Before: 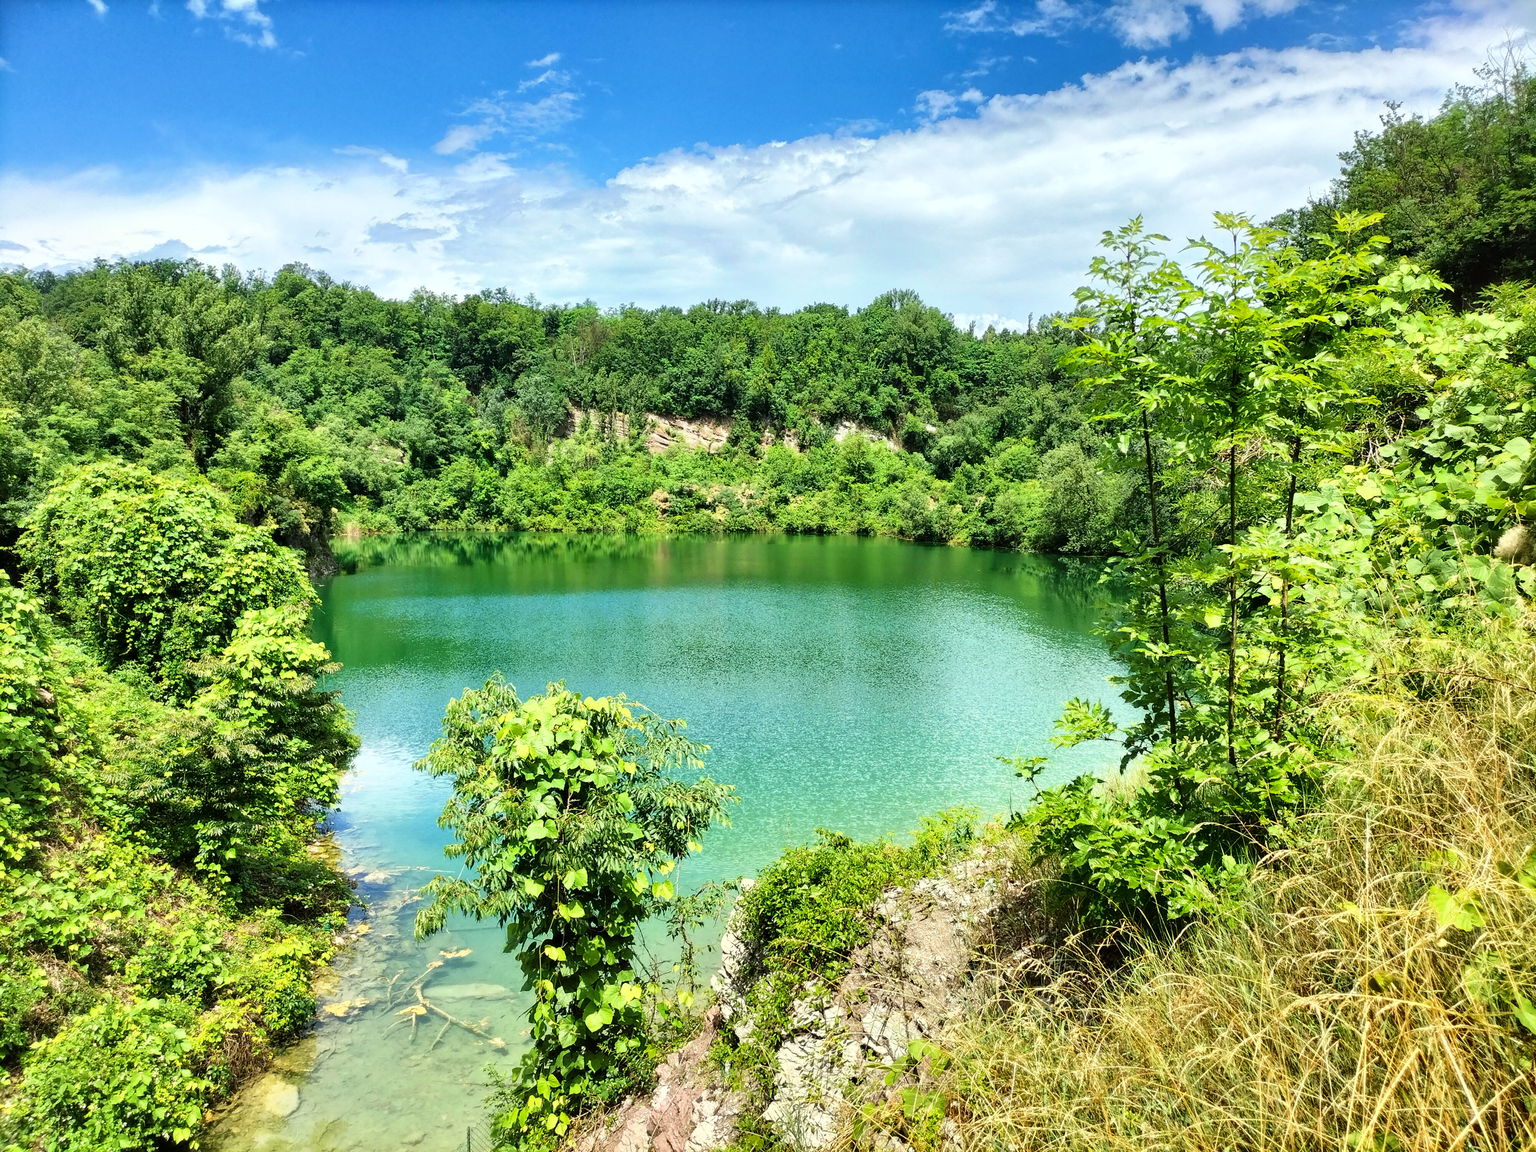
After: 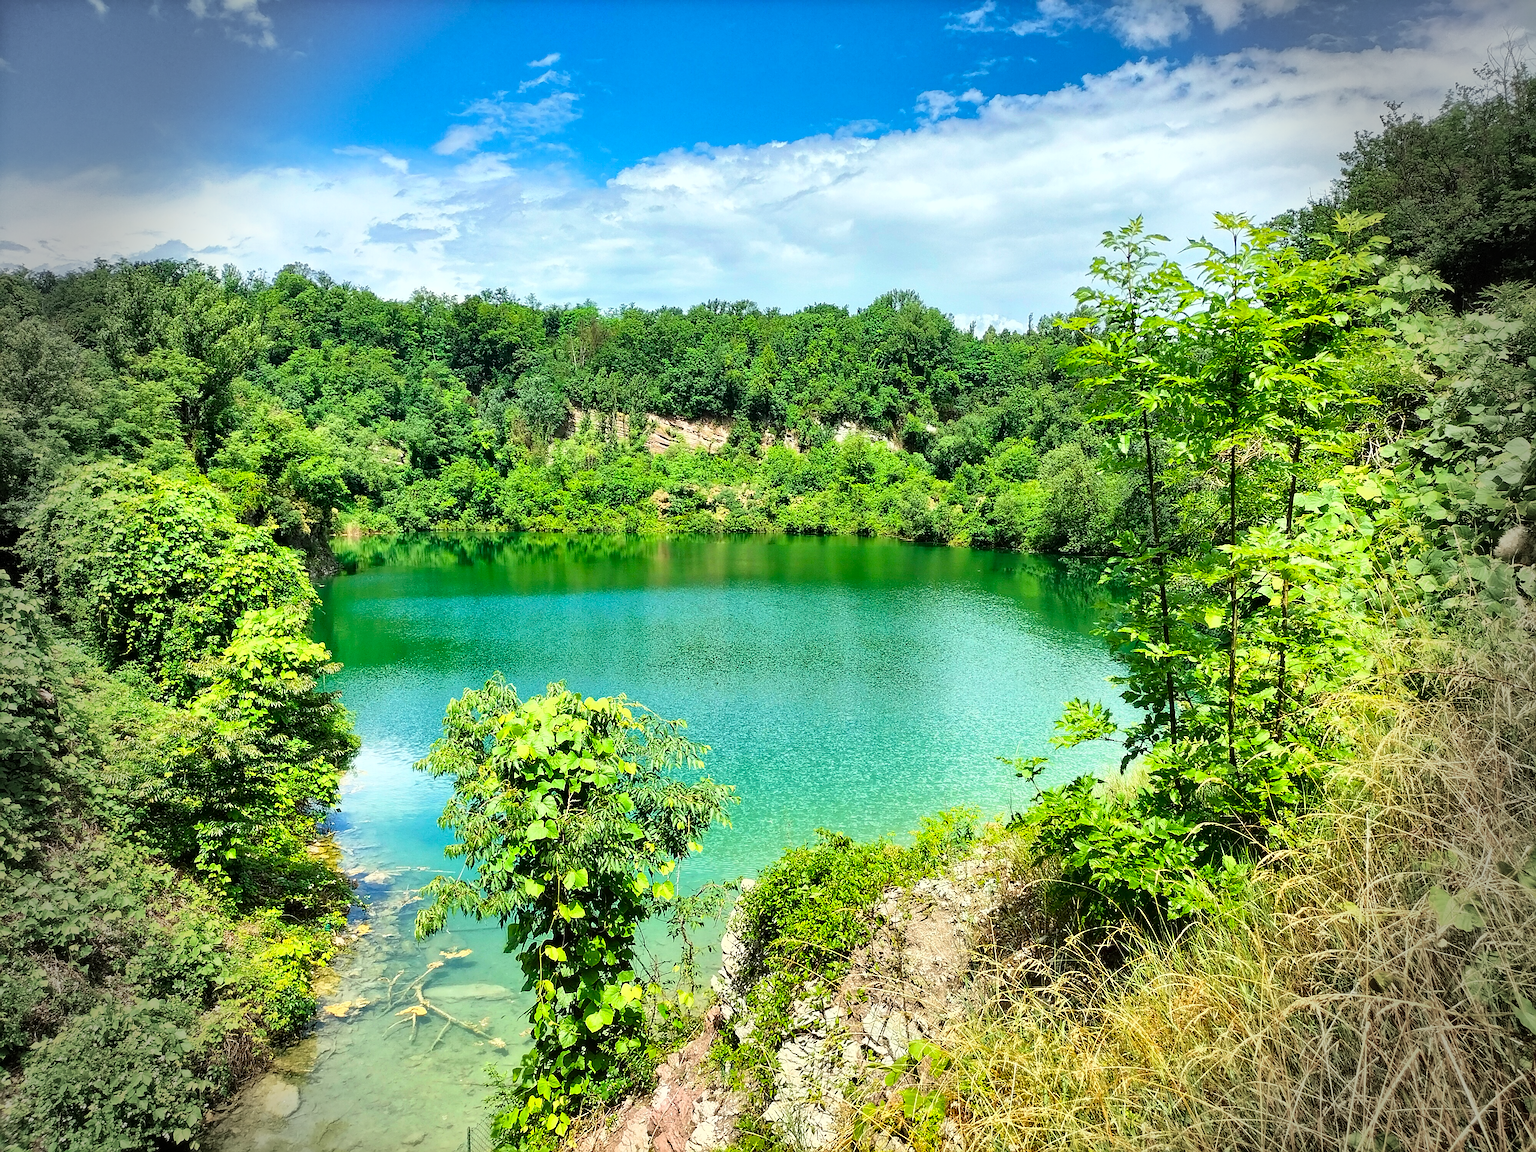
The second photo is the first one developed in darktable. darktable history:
vignetting: fall-off start 76.75%, fall-off radius 28.2%, width/height ratio 0.971, dithering 8-bit output
sharpen: on, module defaults
